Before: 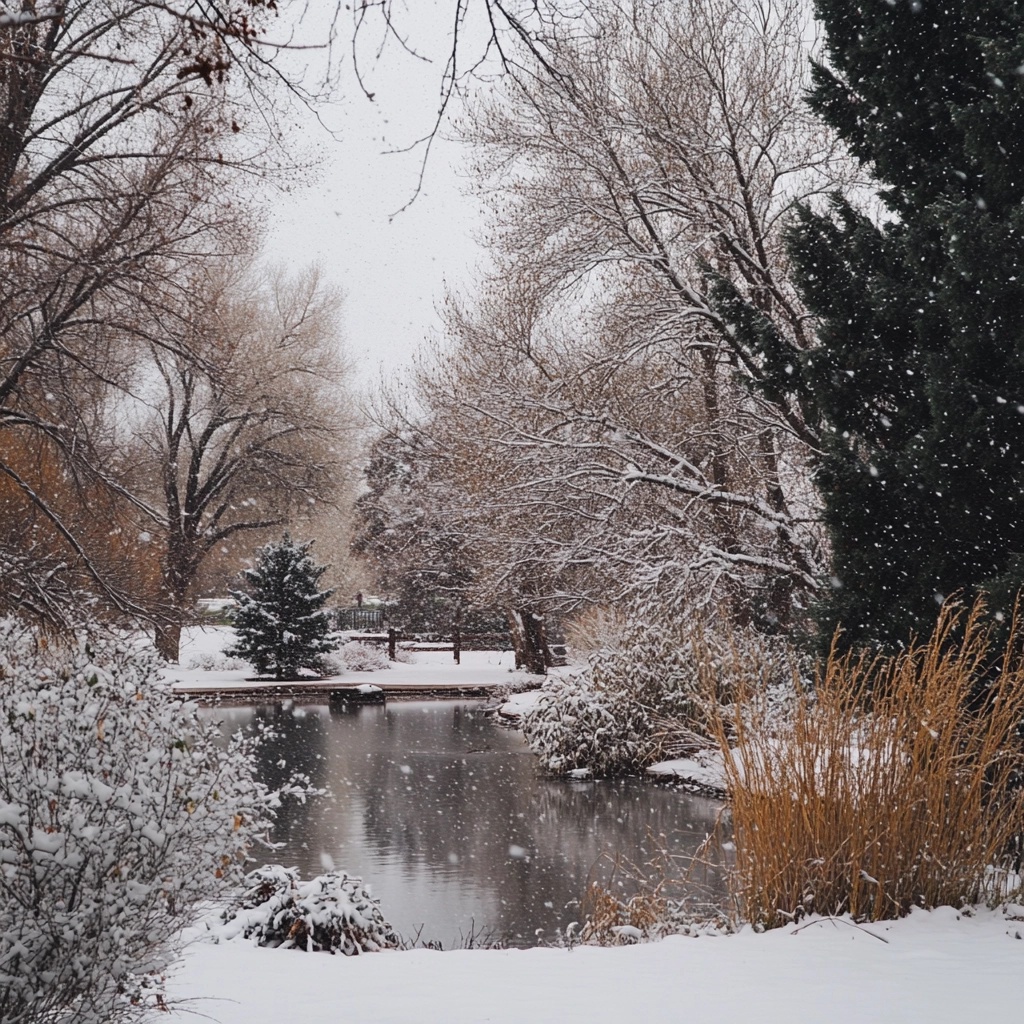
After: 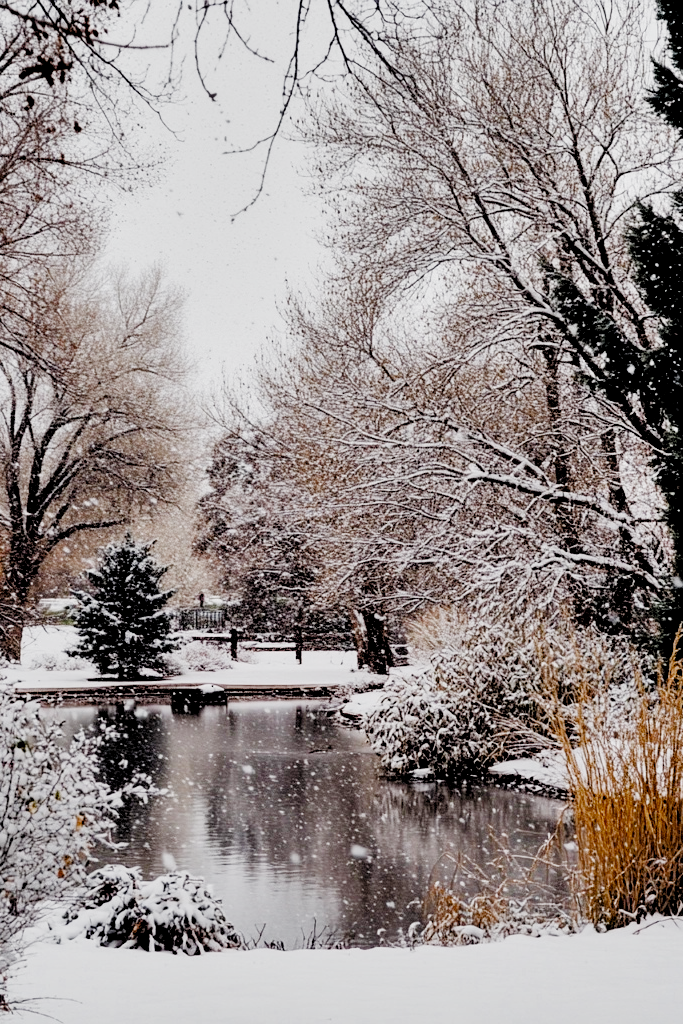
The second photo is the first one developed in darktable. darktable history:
local contrast: highlights 100%, shadows 100%, detail 131%, midtone range 0.2
crop and rotate: left 15.446%, right 17.836%
filmic rgb: black relative exposure -2.85 EV, white relative exposure 4.56 EV, hardness 1.77, contrast 1.25, preserve chrominance no, color science v5 (2021)
color balance: contrast 10%
contrast brightness saturation: saturation -0.05
shadows and highlights: low approximation 0.01, soften with gaussian
exposure: black level correction 0.001, exposure 0.5 EV, compensate exposure bias true, compensate highlight preservation false
